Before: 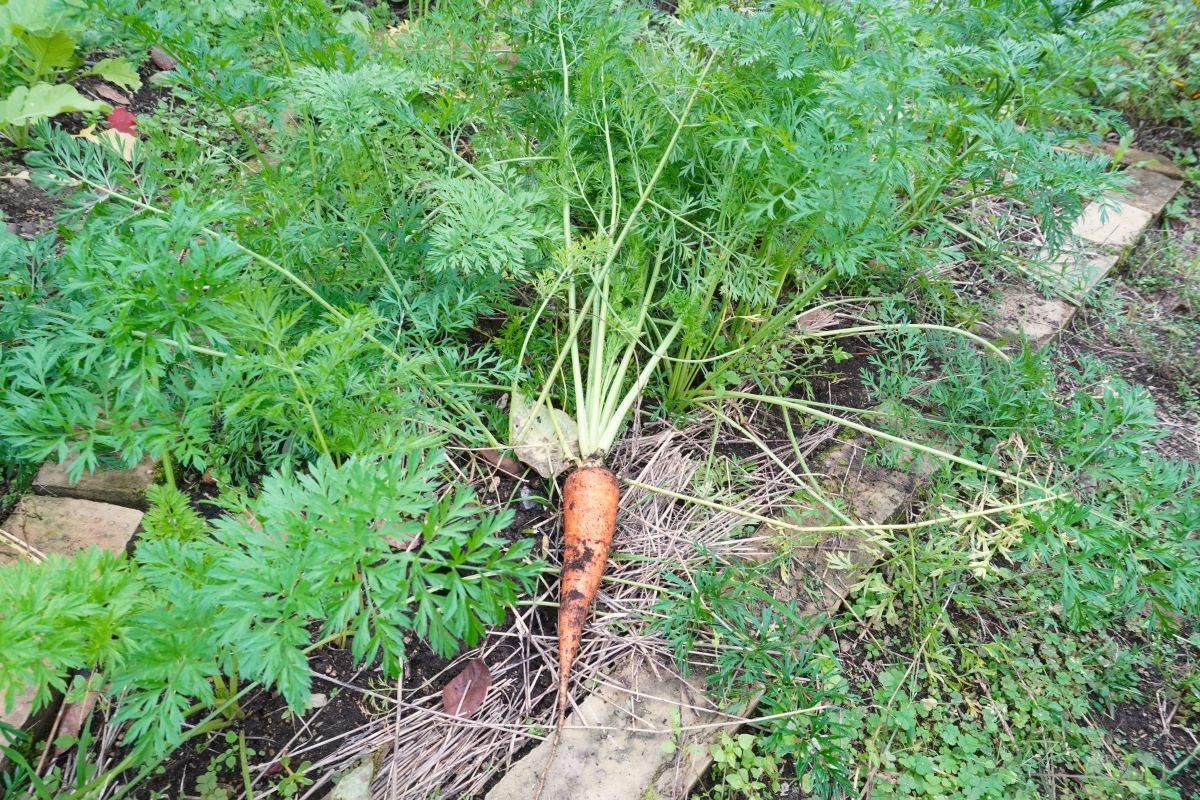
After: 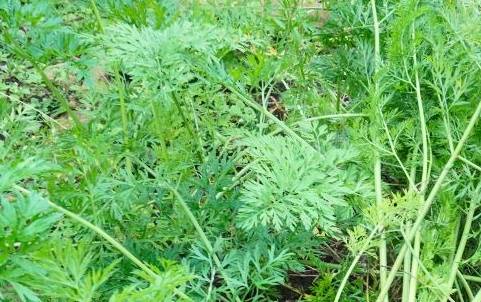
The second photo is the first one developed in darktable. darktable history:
crop: left 15.797%, top 5.443%, right 44.067%, bottom 56.759%
tone curve: curves: ch0 [(0.016, 0.023) (0.248, 0.252) (0.732, 0.797) (1, 1)], color space Lab, independent channels, preserve colors none
color correction: highlights a* -4.5, highlights b* 6.54
